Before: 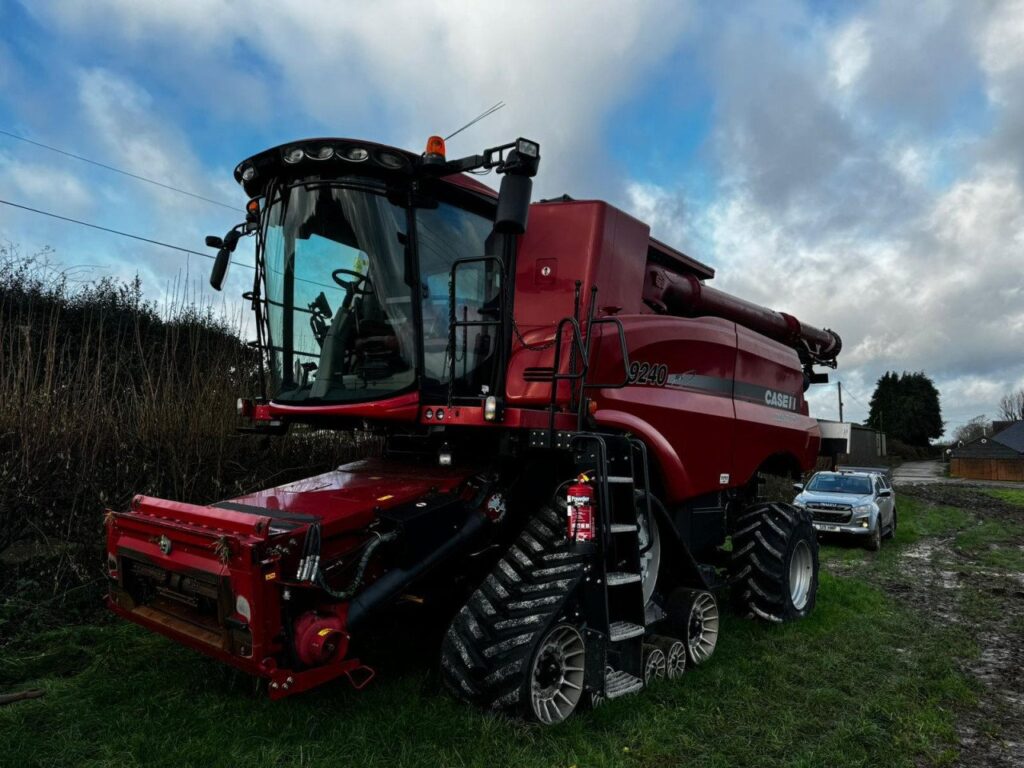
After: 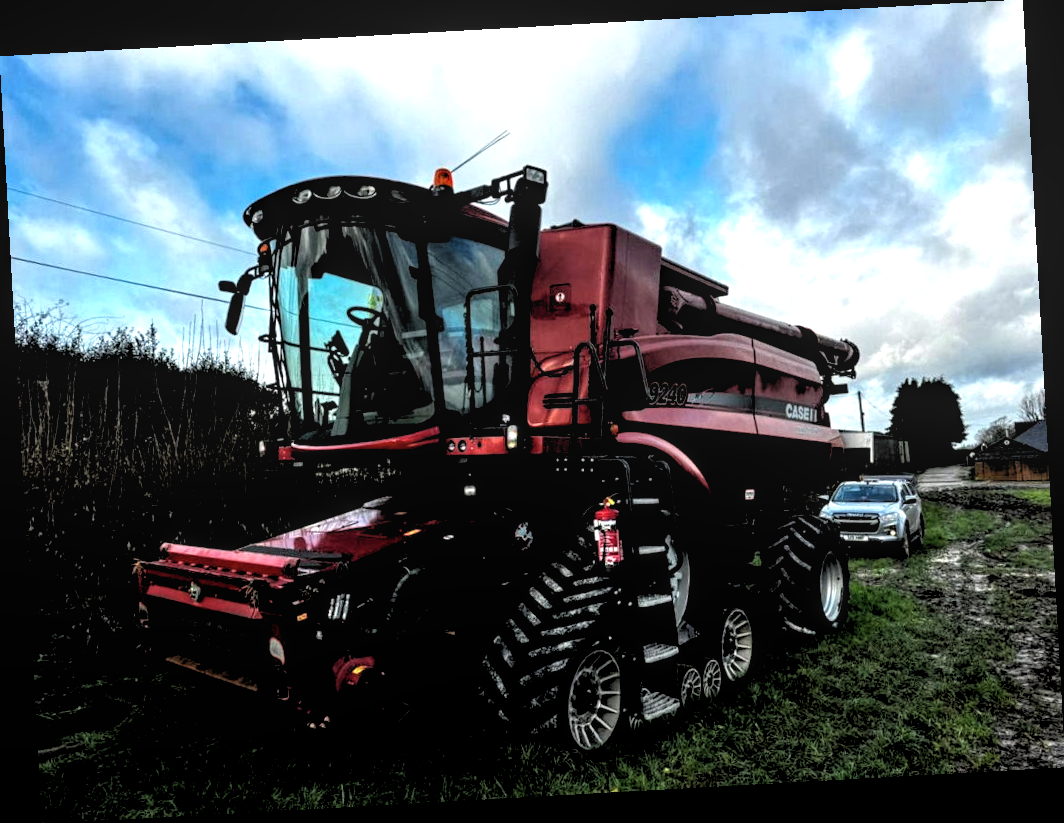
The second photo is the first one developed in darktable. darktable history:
local contrast: on, module defaults
rgb levels: levels [[0.034, 0.472, 0.904], [0, 0.5, 1], [0, 0.5, 1]]
exposure: black level correction 0, exposure 1 EV, compensate exposure bias true, compensate highlight preservation false
rotate and perspective: rotation -3.18°, automatic cropping off
